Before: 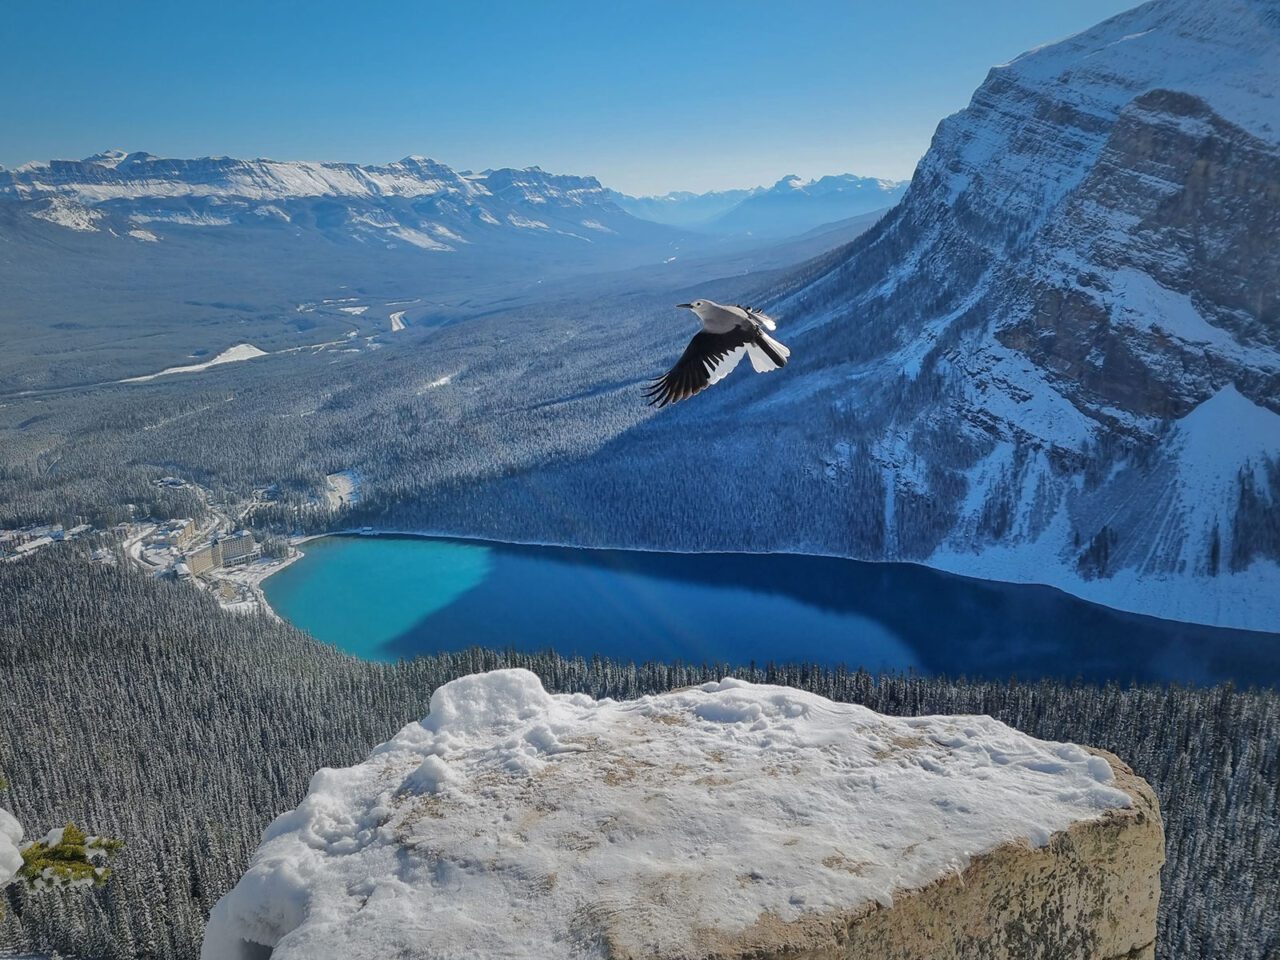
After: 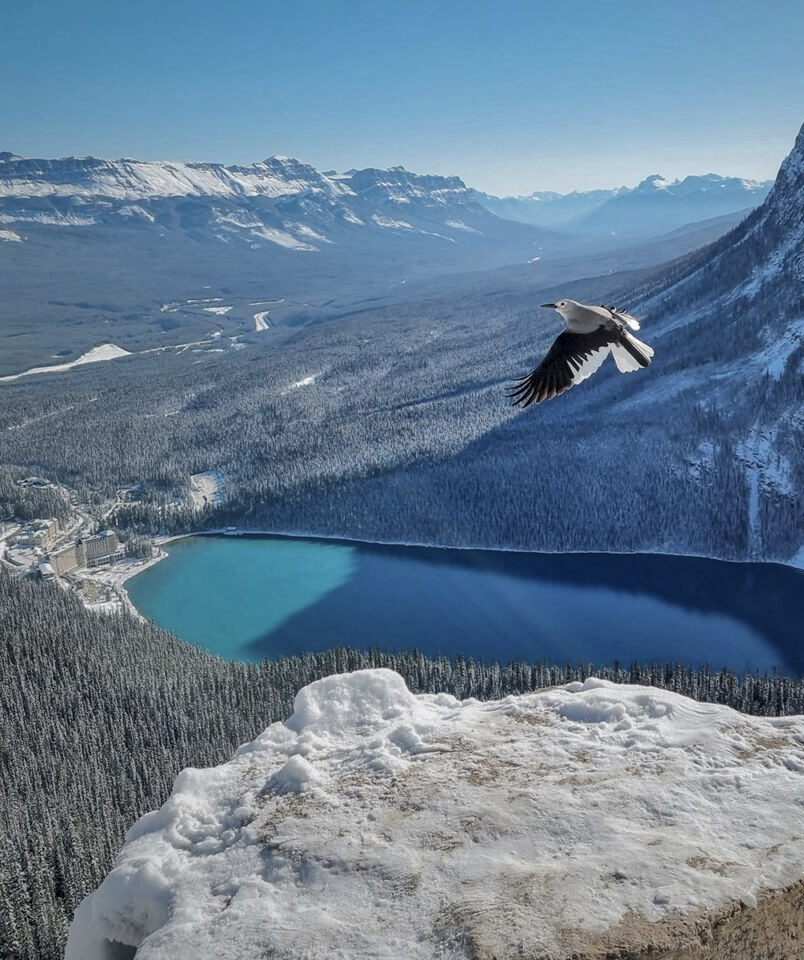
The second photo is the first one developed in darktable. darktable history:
local contrast: on, module defaults
color correction: saturation 0.8
bloom: size 9%, threshold 100%, strength 7%
crop: left 10.644%, right 26.528%
